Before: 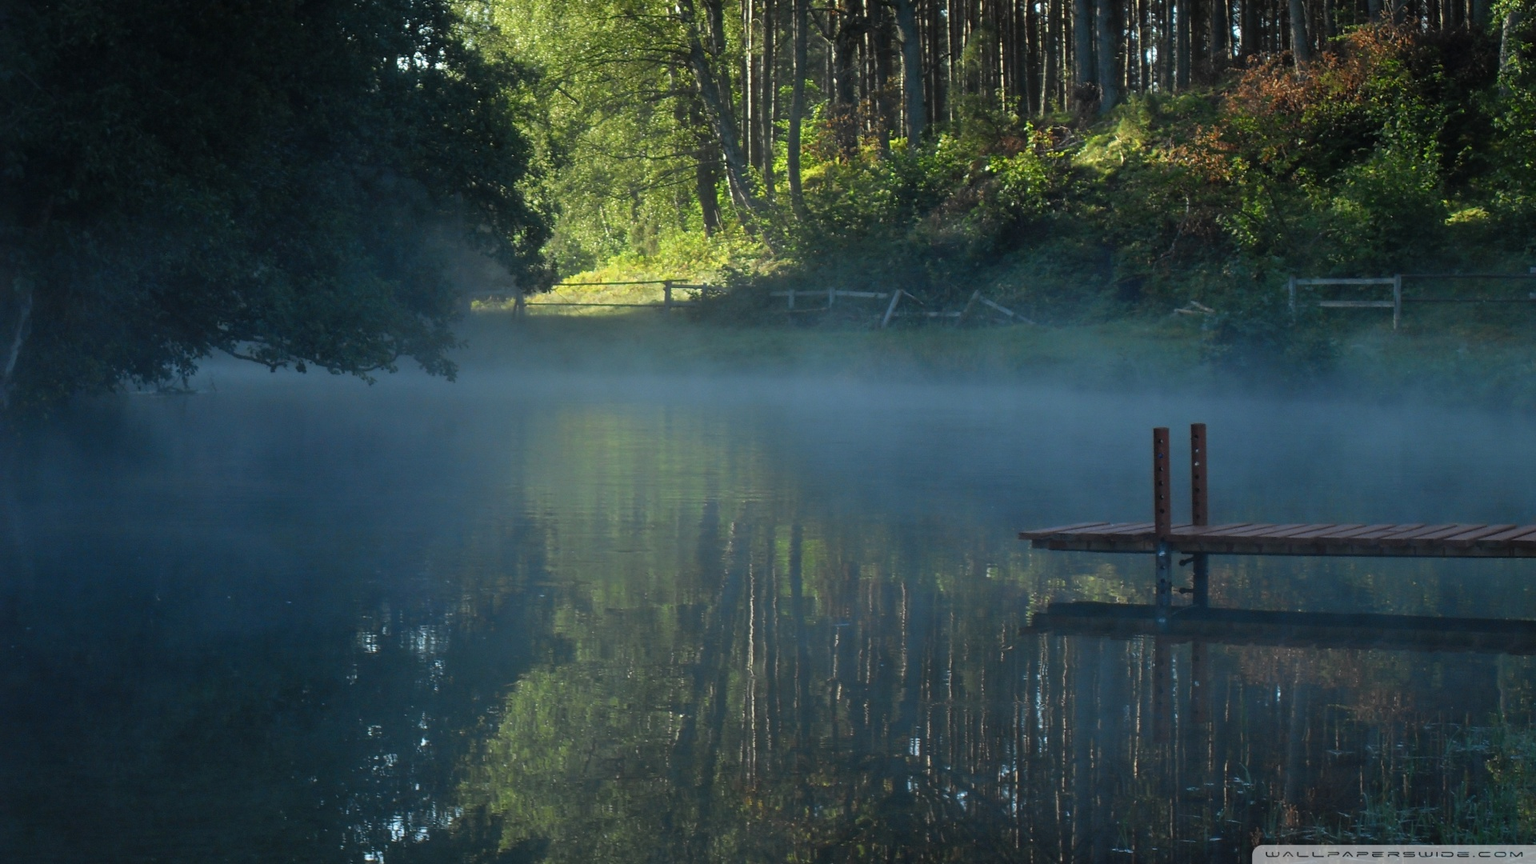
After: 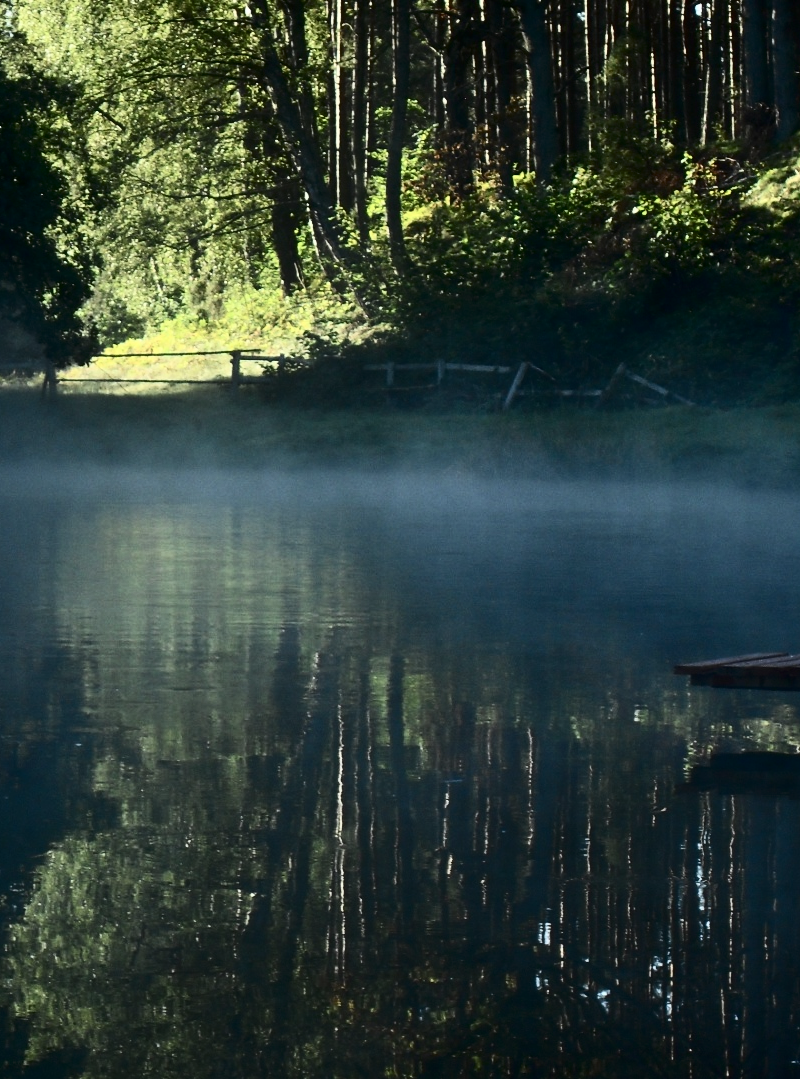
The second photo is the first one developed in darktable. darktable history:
crop: left 31.229%, right 27.105%
shadows and highlights: shadows 20.91, highlights -82.73, soften with gaussian
contrast brightness saturation: contrast 0.5, saturation -0.1
